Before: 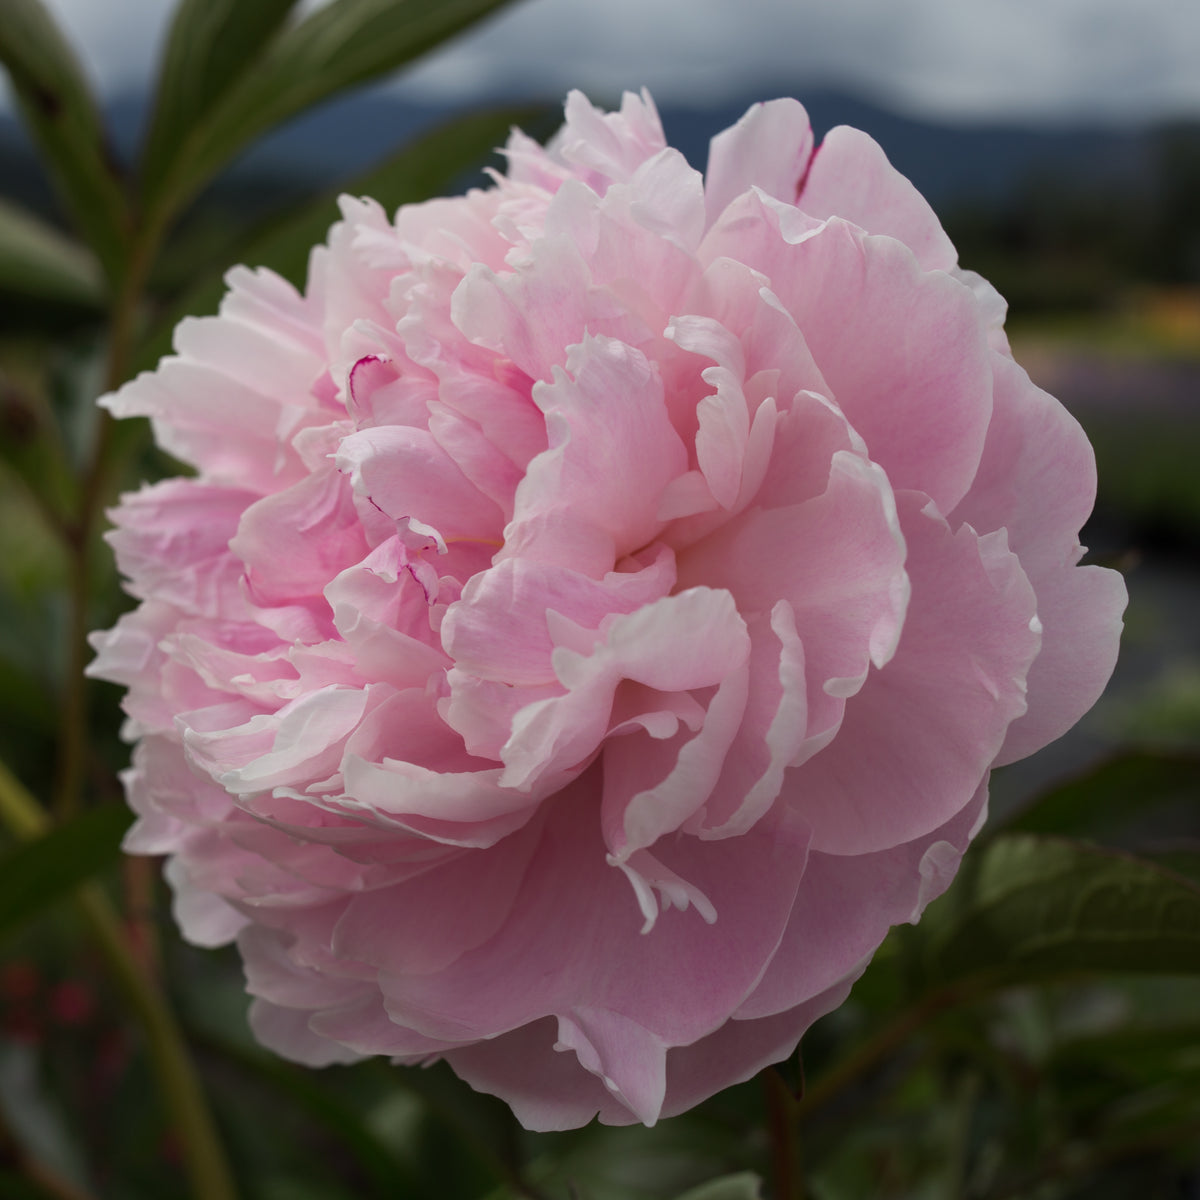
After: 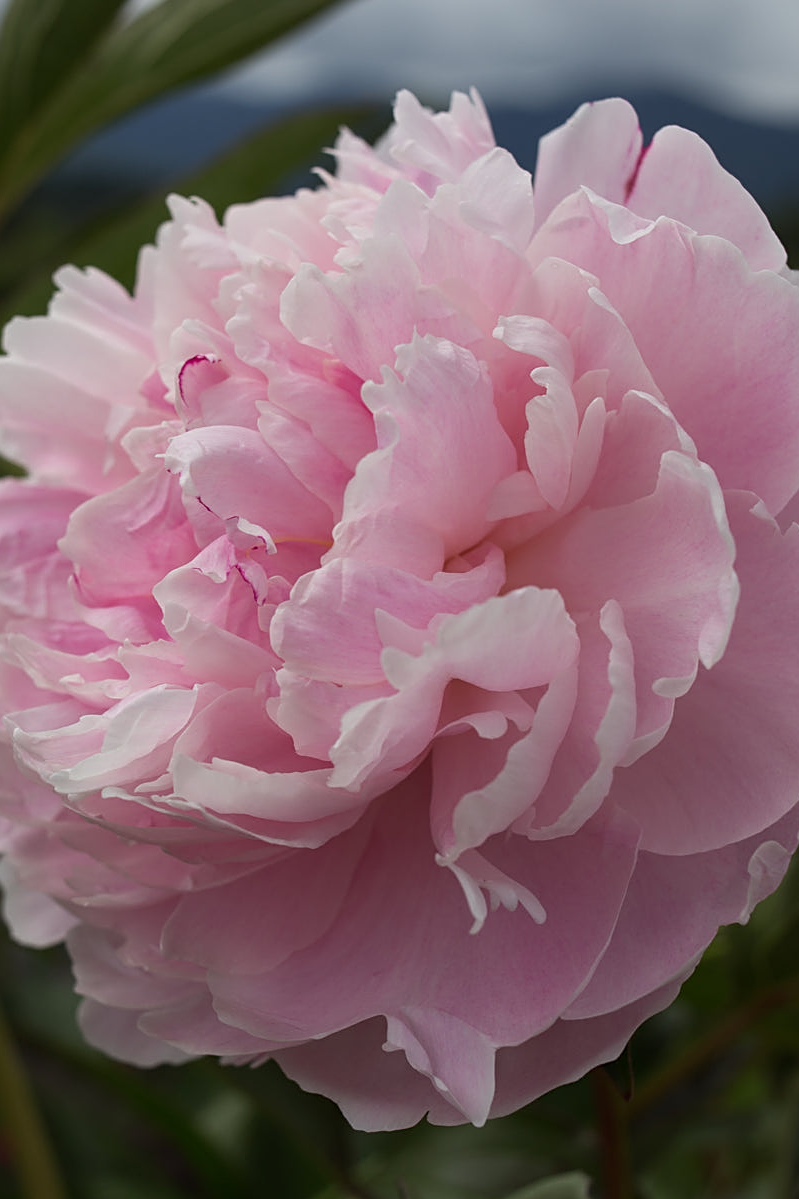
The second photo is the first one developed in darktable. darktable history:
crop and rotate: left 14.319%, right 19.037%
sharpen: on, module defaults
